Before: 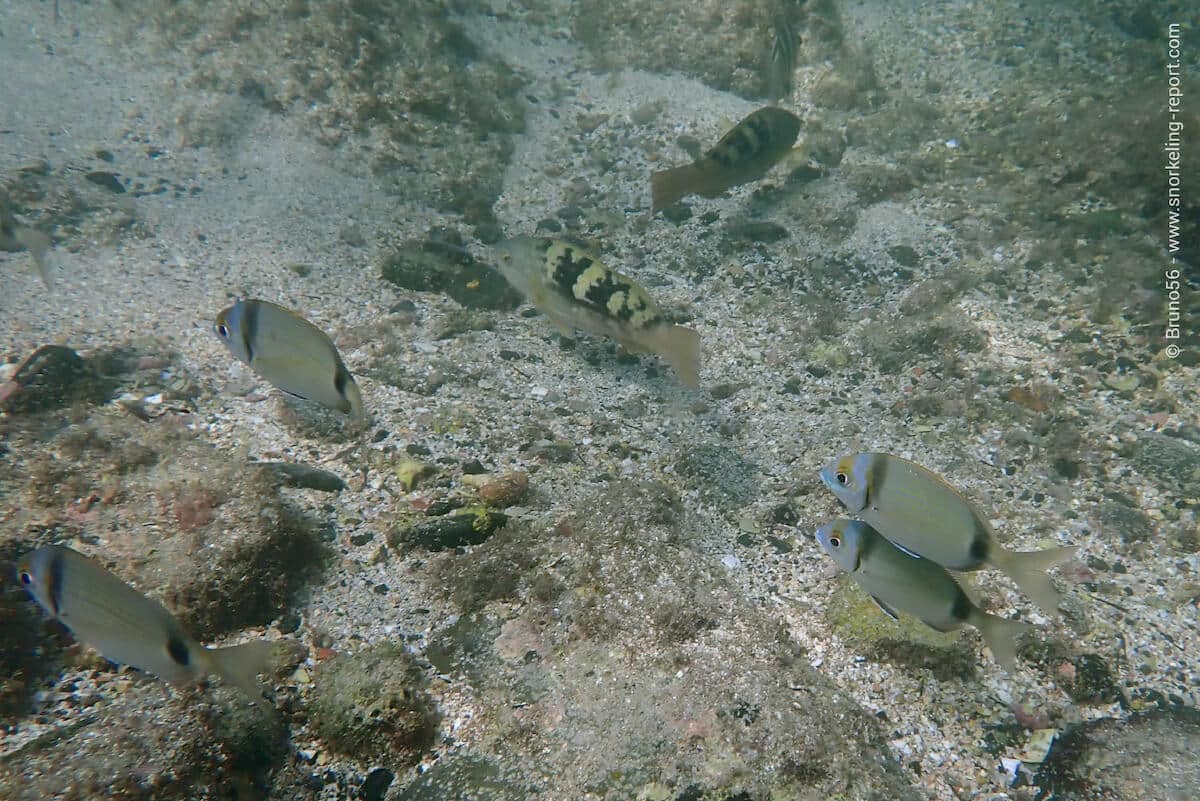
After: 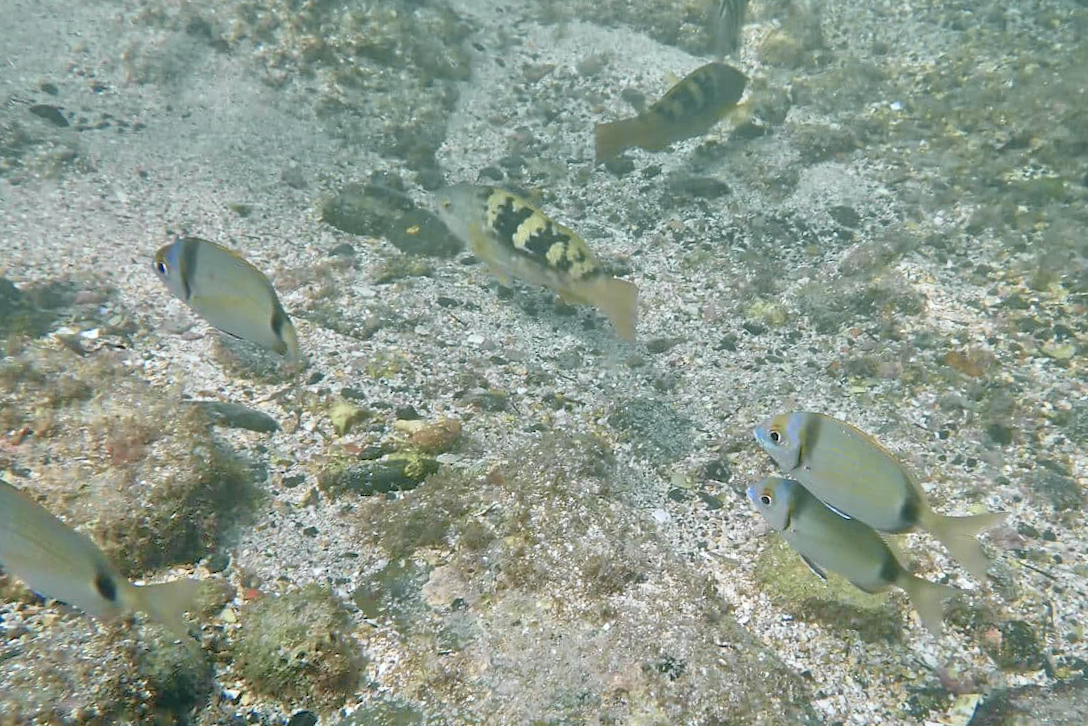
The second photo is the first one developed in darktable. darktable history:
crop and rotate: angle -1.96°, left 3.097%, top 4.154%, right 1.586%, bottom 0.529%
tone curve: curves: ch0 [(0, 0) (0.058, 0.037) (0.214, 0.183) (0.304, 0.288) (0.561, 0.554) (0.687, 0.677) (0.768, 0.768) (0.858, 0.861) (0.987, 0.945)]; ch1 [(0, 0) (0.172, 0.123) (0.312, 0.296) (0.432, 0.448) (0.471, 0.469) (0.502, 0.5) (0.521, 0.505) (0.565, 0.569) (0.663, 0.663) (0.703, 0.721) (0.857, 0.917) (1, 1)]; ch2 [(0, 0) (0.411, 0.424) (0.485, 0.497) (0.502, 0.5) (0.517, 0.511) (0.556, 0.562) (0.626, 0.594) (0.709, 0.661) (1, 1)], color space Lab, independent channels, preserve colors none
tone equalizer: -8 EV 2 EV, -7 EV 2 EV, -6 EV 2 EV, -5 EV 2 EV, -4 EV 2 EV, -3 EV 1.5 EV, -2 EV 1 EV, -1 EV 0.5 EV
